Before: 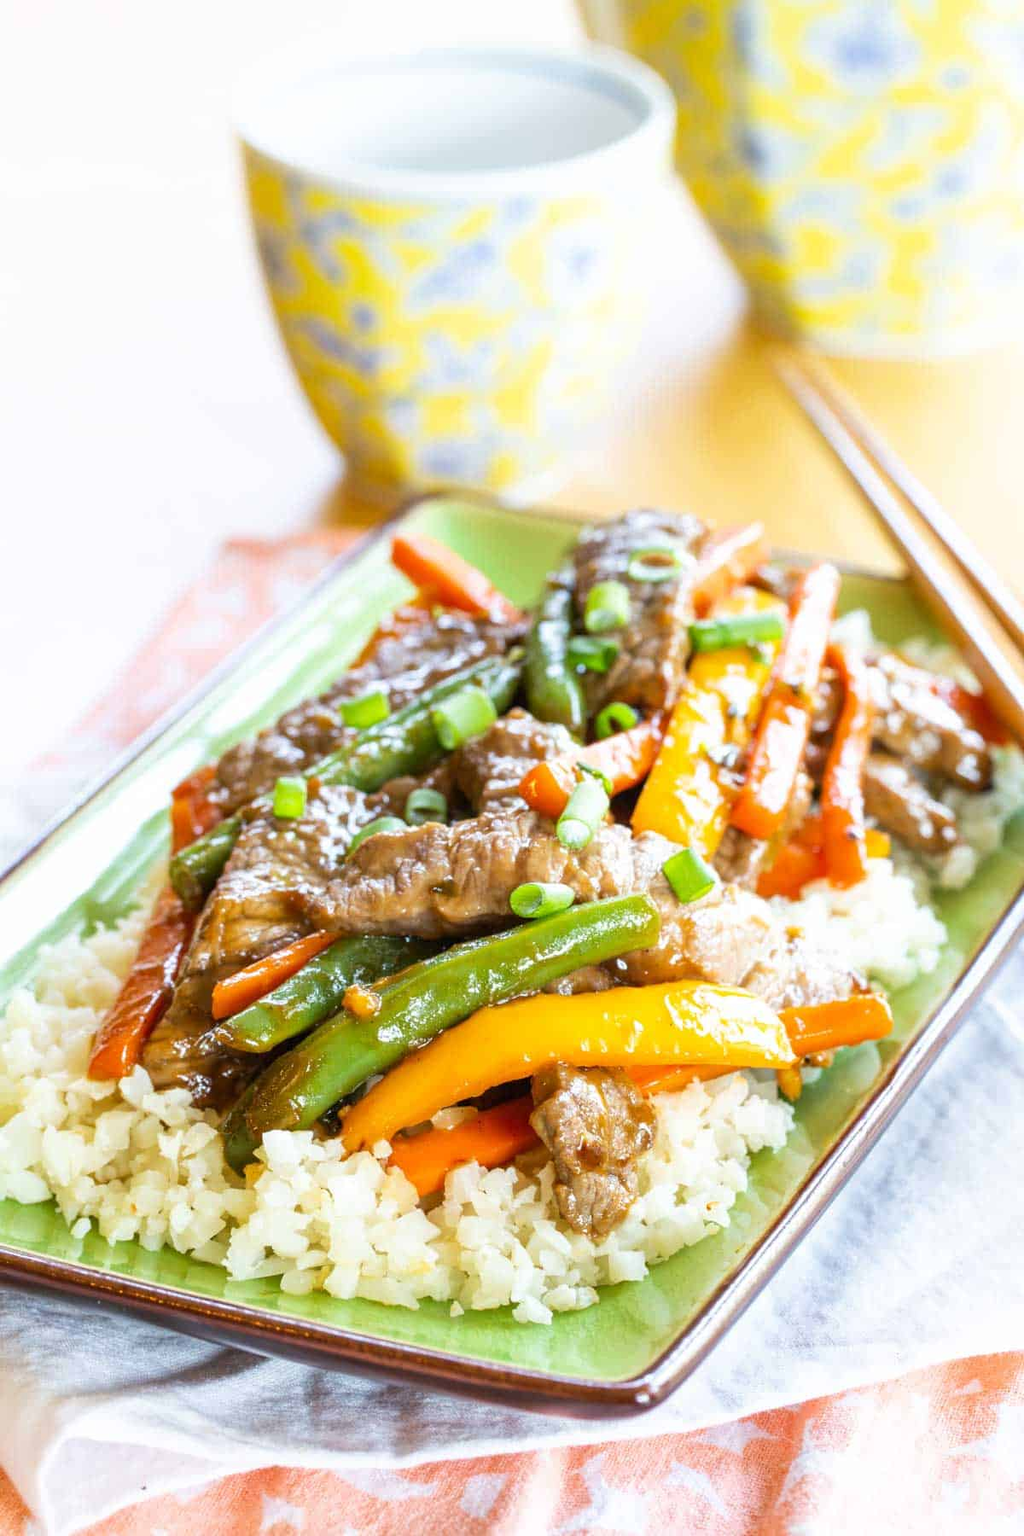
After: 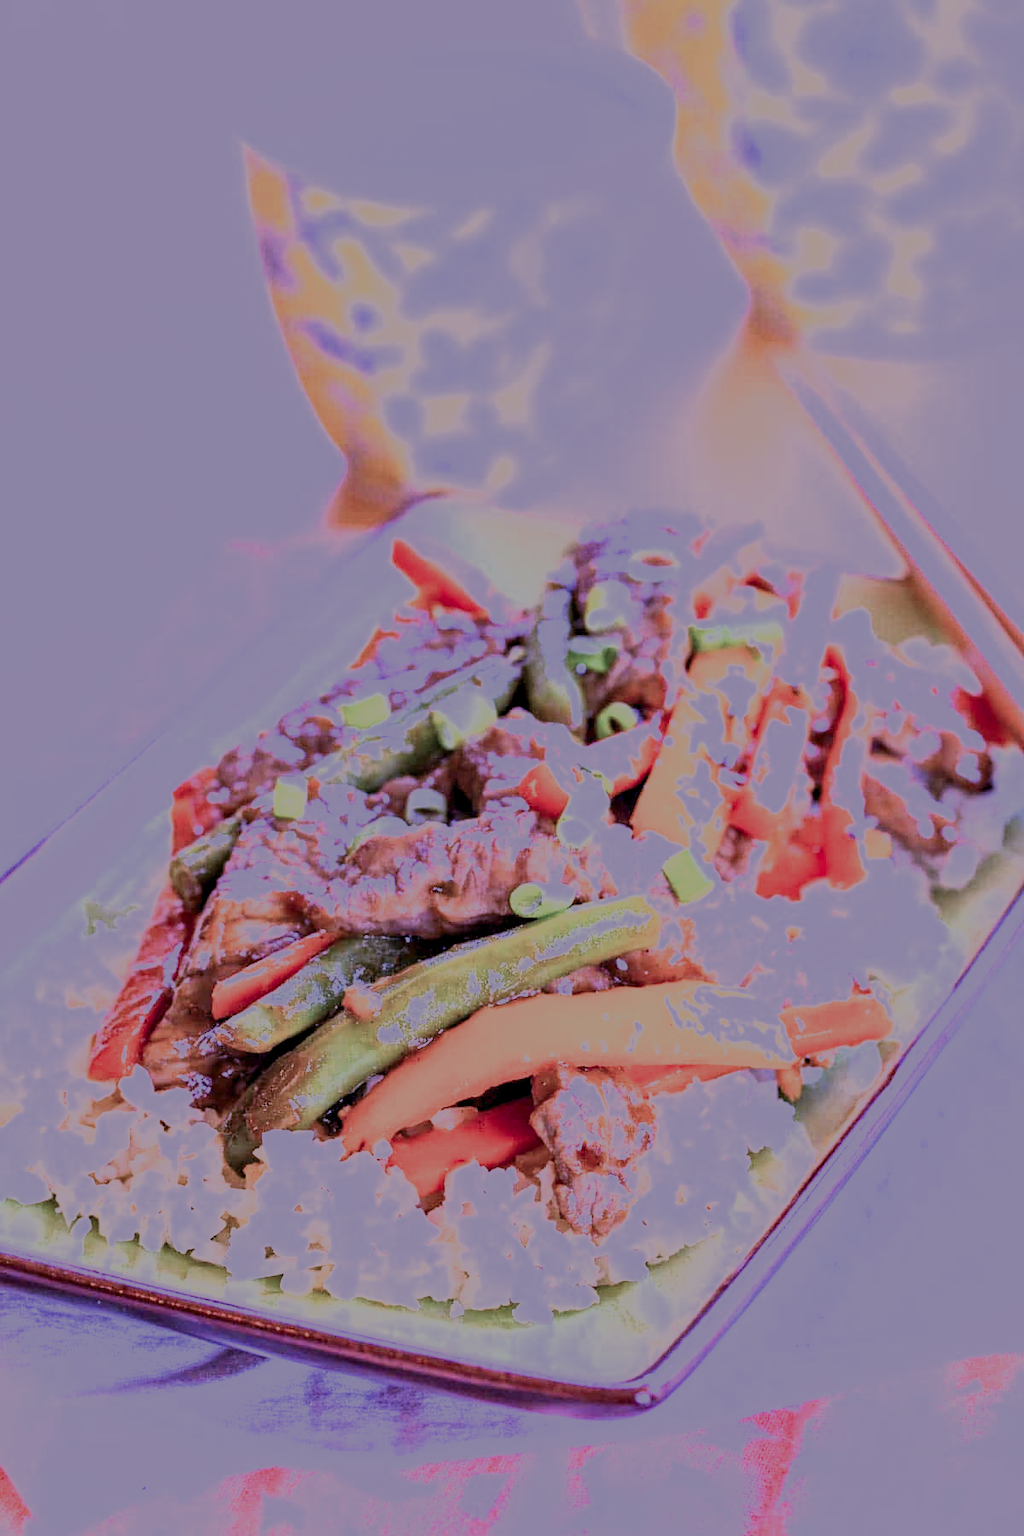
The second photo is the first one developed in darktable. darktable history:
filmic rgb: black relative exposure -13.03 EV, white relative exposure 4.04 EV, target white luminance 85.139%, hardness 6.3, latitude 41.72%, contrast 0.861, shadows ↔ highlights balance 8.87%
color calibration: illuminant custom, x 0.38, y 0.481, temperature 4444.58 K
contrast equalizer: y [[0.51, 0.537, 0.559, 0.574, 0.599, 0.618], [0.5 ×6], [0.5 ×6], [0 ×6], [0 ×6]]
